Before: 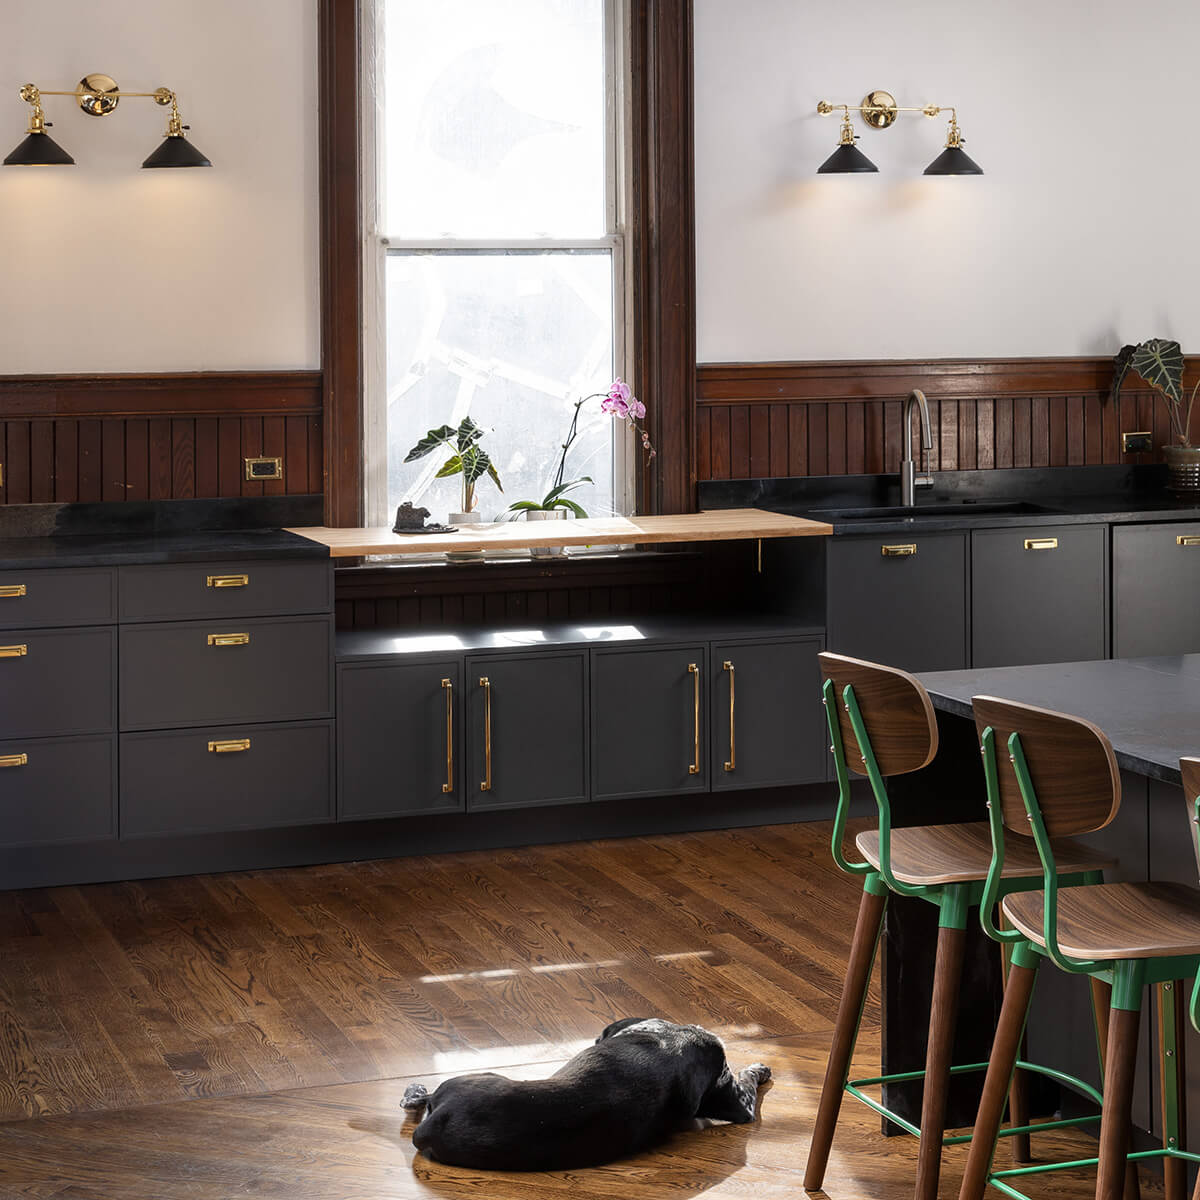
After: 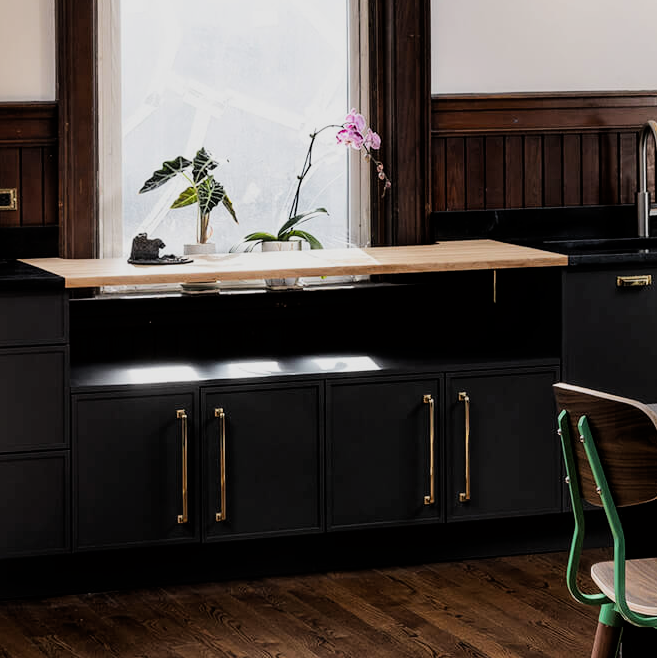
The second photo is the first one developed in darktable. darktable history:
crop and rotate: left 22.114%, top 22.451%, right 23.099%, bottom 22.668%
filmic rgb: black relative exposure -5.06 EV, white relative exposure 3.95 EV, threshold 5.96 EV, hardness 2.9, contrast 1.301, enable highlight reconstruction true
